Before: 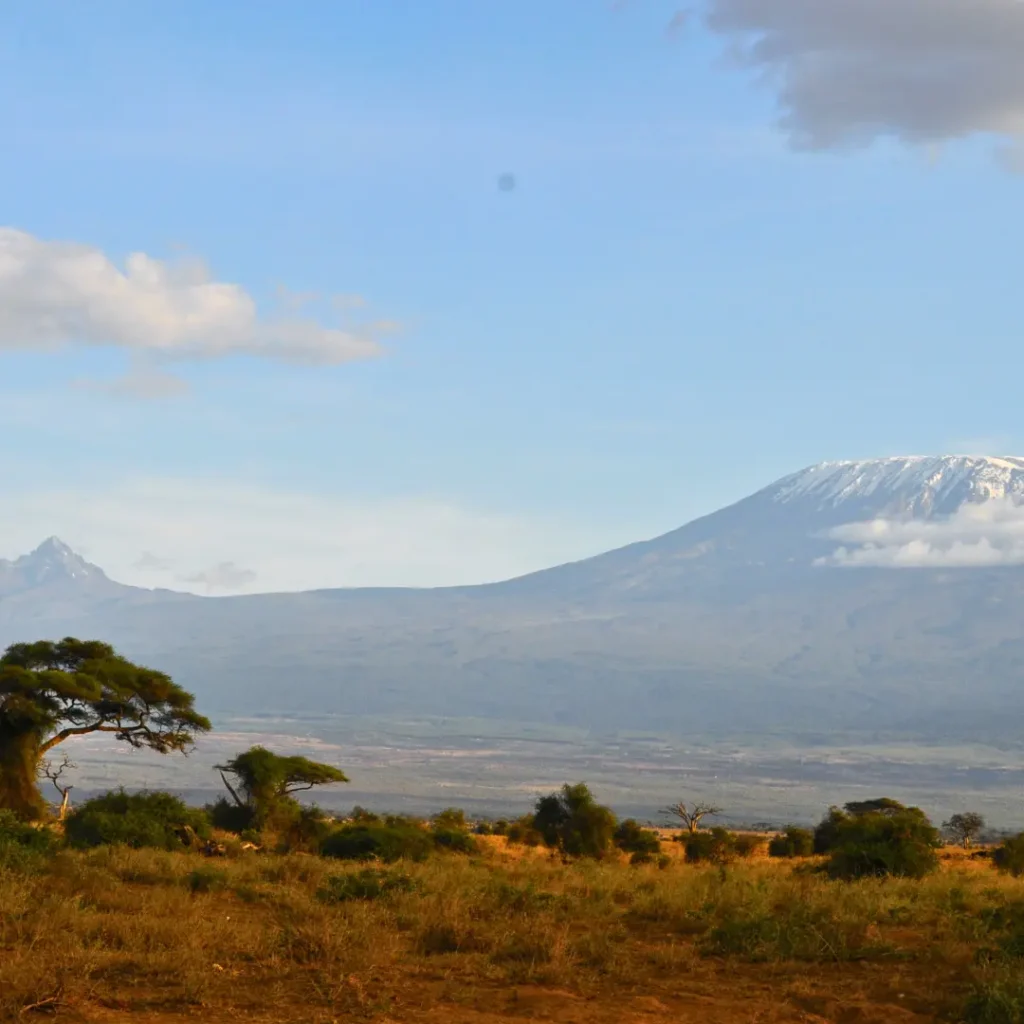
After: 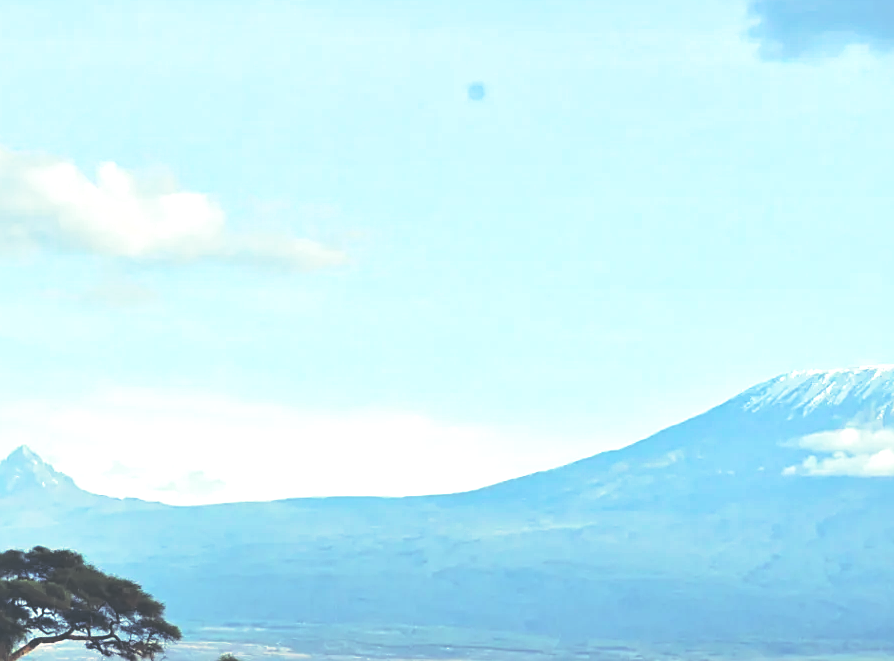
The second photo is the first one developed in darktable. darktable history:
split-toning: shadows › hue 201.6°, shadows › saturation 0.16, highlights › hue 50.4°, highlights › saturation 0.2, balance -49.9
exposure: exposure 0.6 EV, compensate highlight preservation false
crop: left 3.015%, top 8.969%, right 9.647%, bottom 26.457%
sharpen: on, module defaults
rgb curve: curves: ch0 [(0, 0.186) (0.314, 0.284) (0.576, 0.466) (0.805, 0.691) (0.936, 0.886)]; ch1 [(0, 0.186) (0.314, 0.284) (0.581, 0.534) (0.771, 0.746) (0.936, 0.958)]; ch2 [(0, 0.216) (0.275, 0.39) (1, 1)], mode RGB, independent channels, compensate middle gray true, preserve colors none
contrast brightness saturation: contrast 0.14, brightness 0.21
local contrast: mode bilateral grid, contrast 25, coarseness 50, detail 123%, midtone range 0.2
